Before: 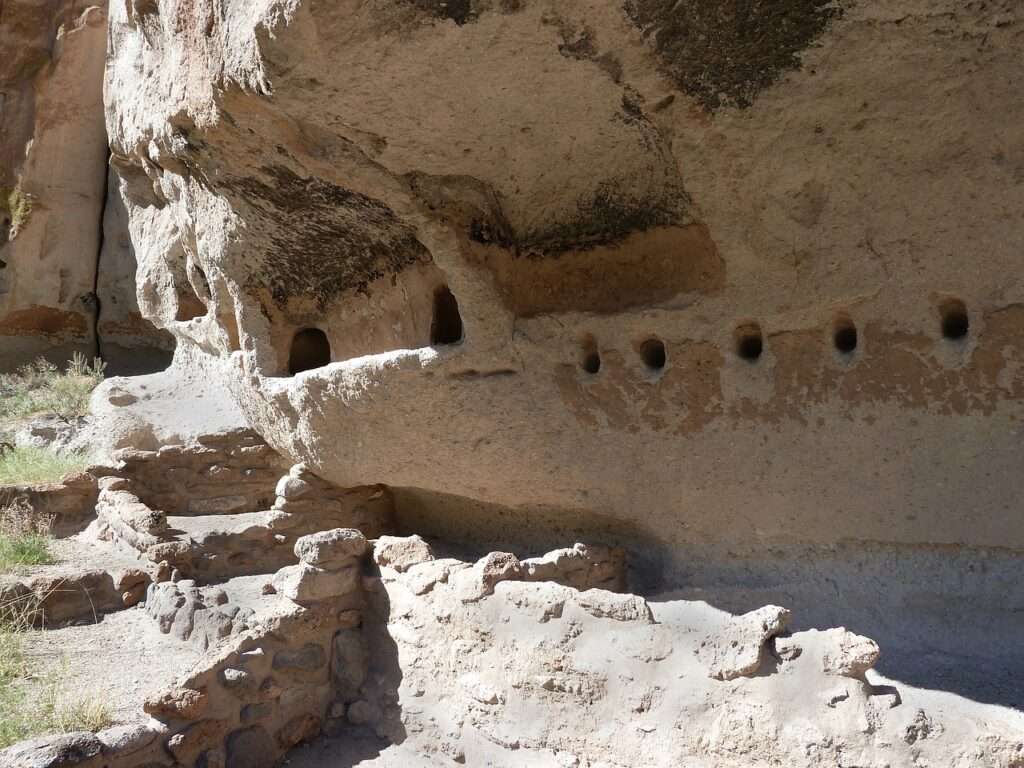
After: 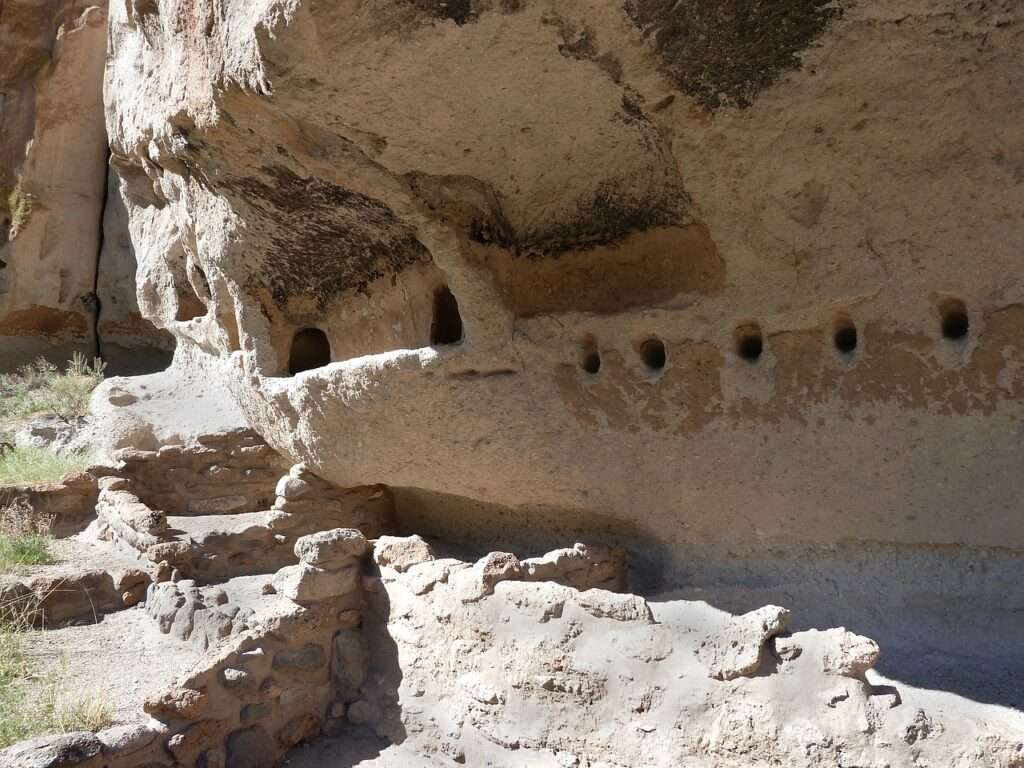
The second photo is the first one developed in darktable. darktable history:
exposure: compensate highlight preservation false
shadows and highlights: shadows 12, white point adjustment 1.2, soften with gaussian
